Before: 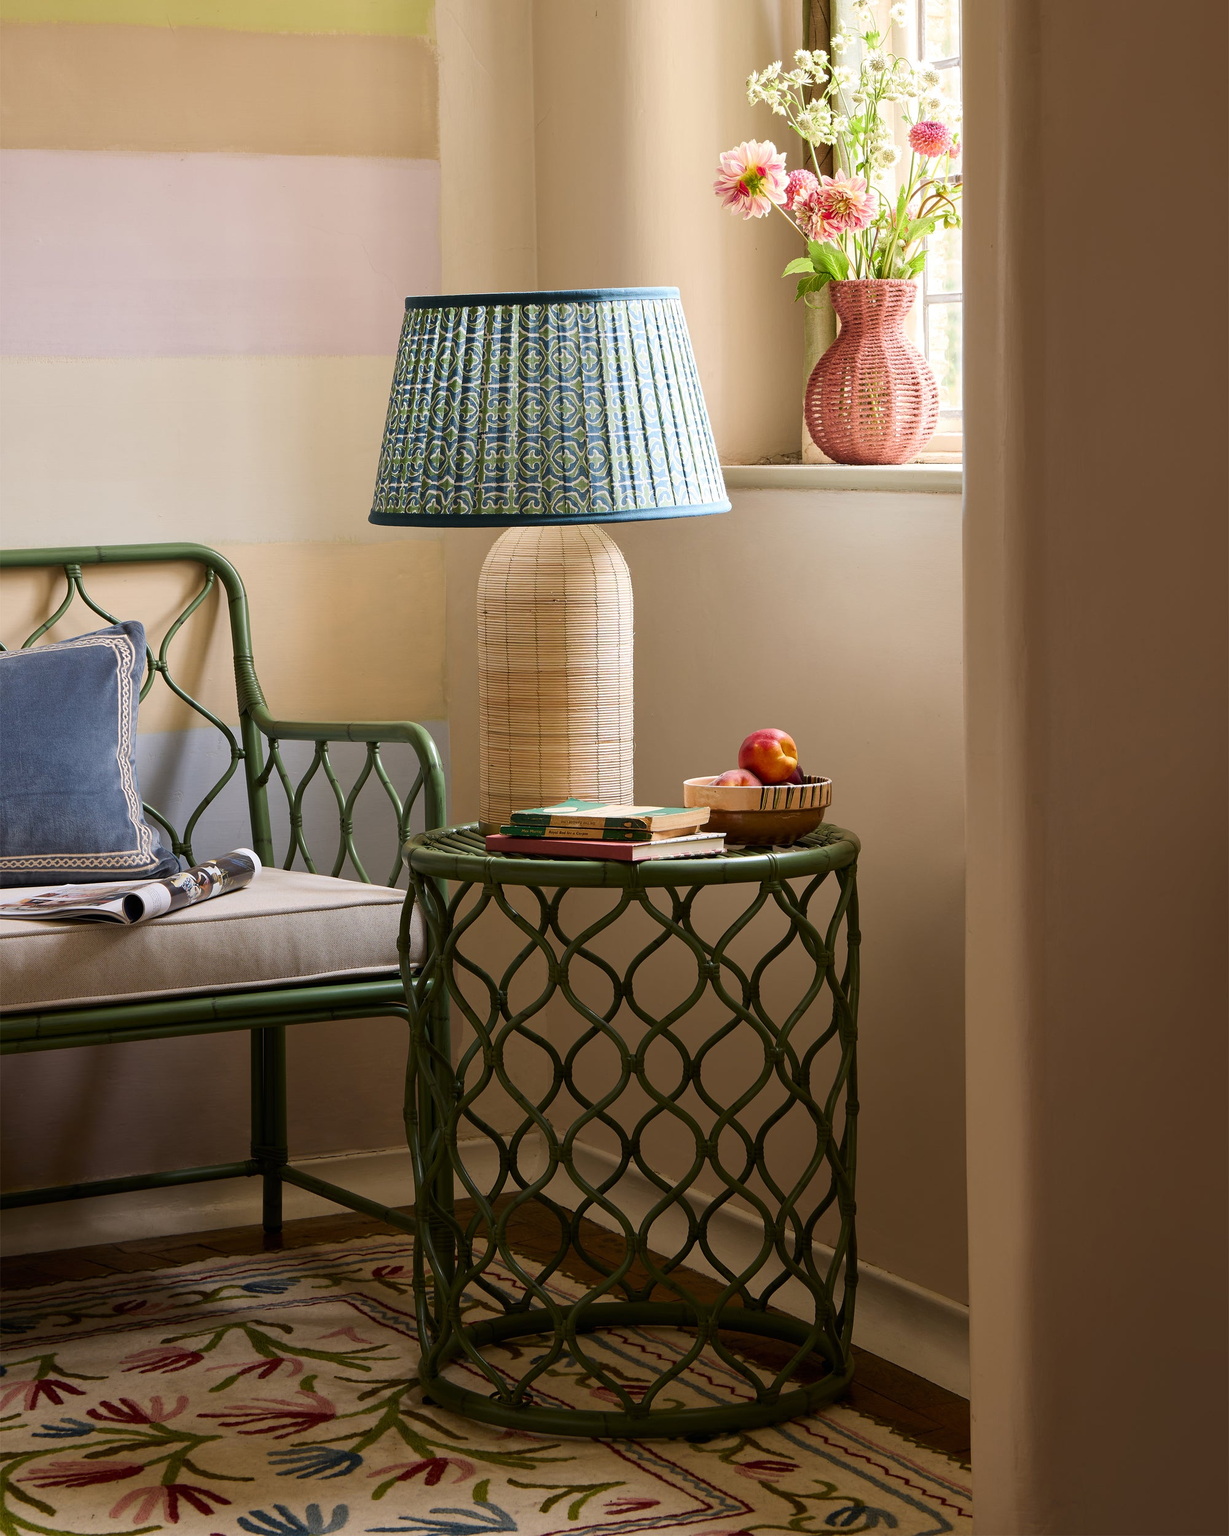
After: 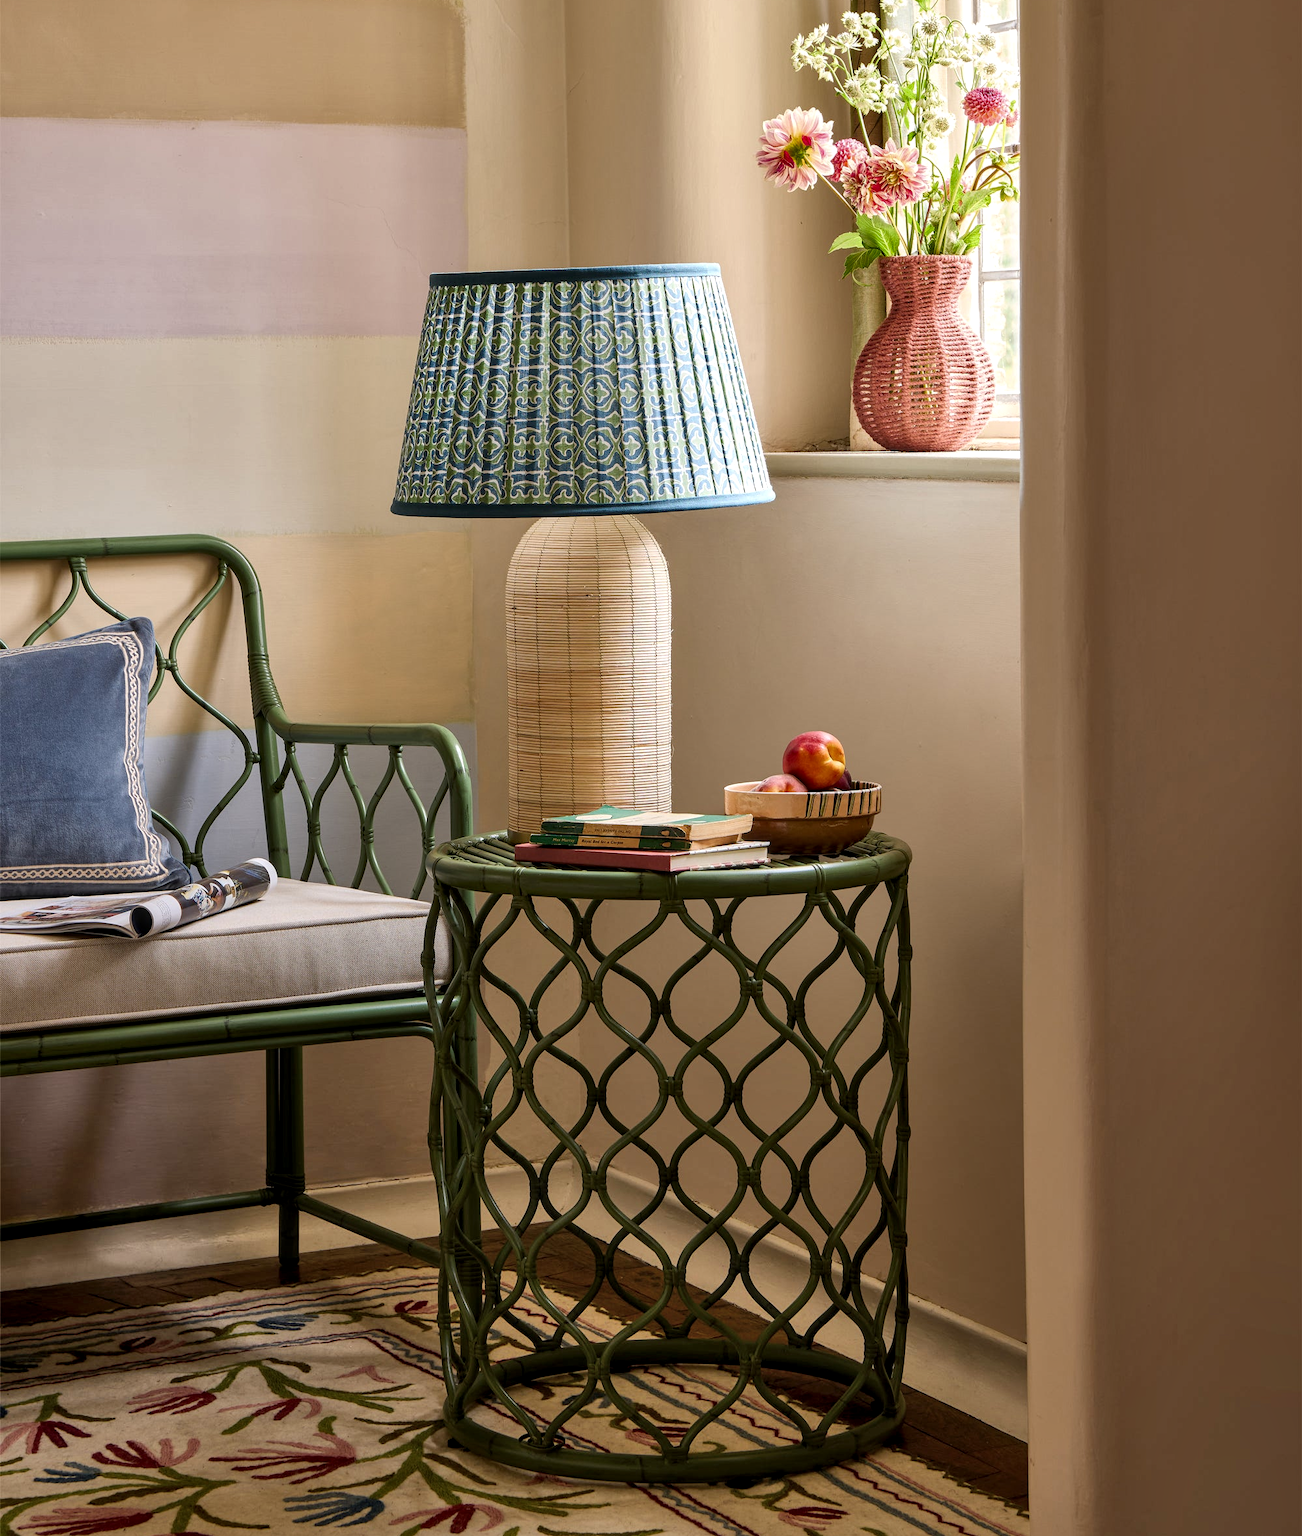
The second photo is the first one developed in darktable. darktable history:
local contrast: on, module defaults
crop and rotate: top 2.553%, bottom 3.083%
shadows and highlights: shadows 58.63, soften with gaussian
